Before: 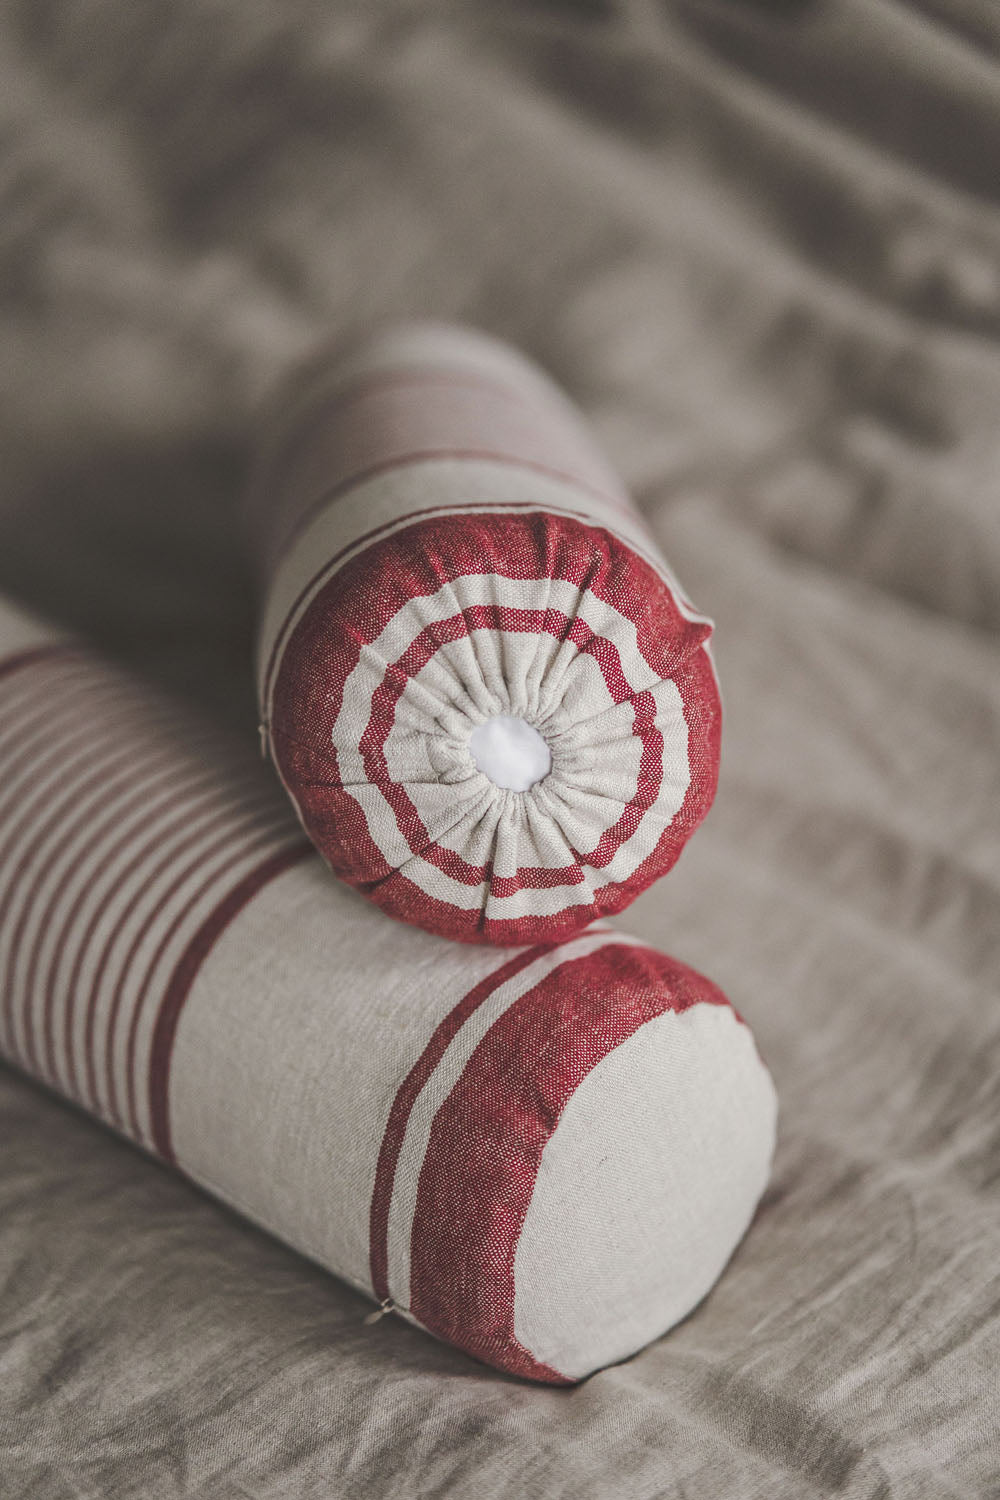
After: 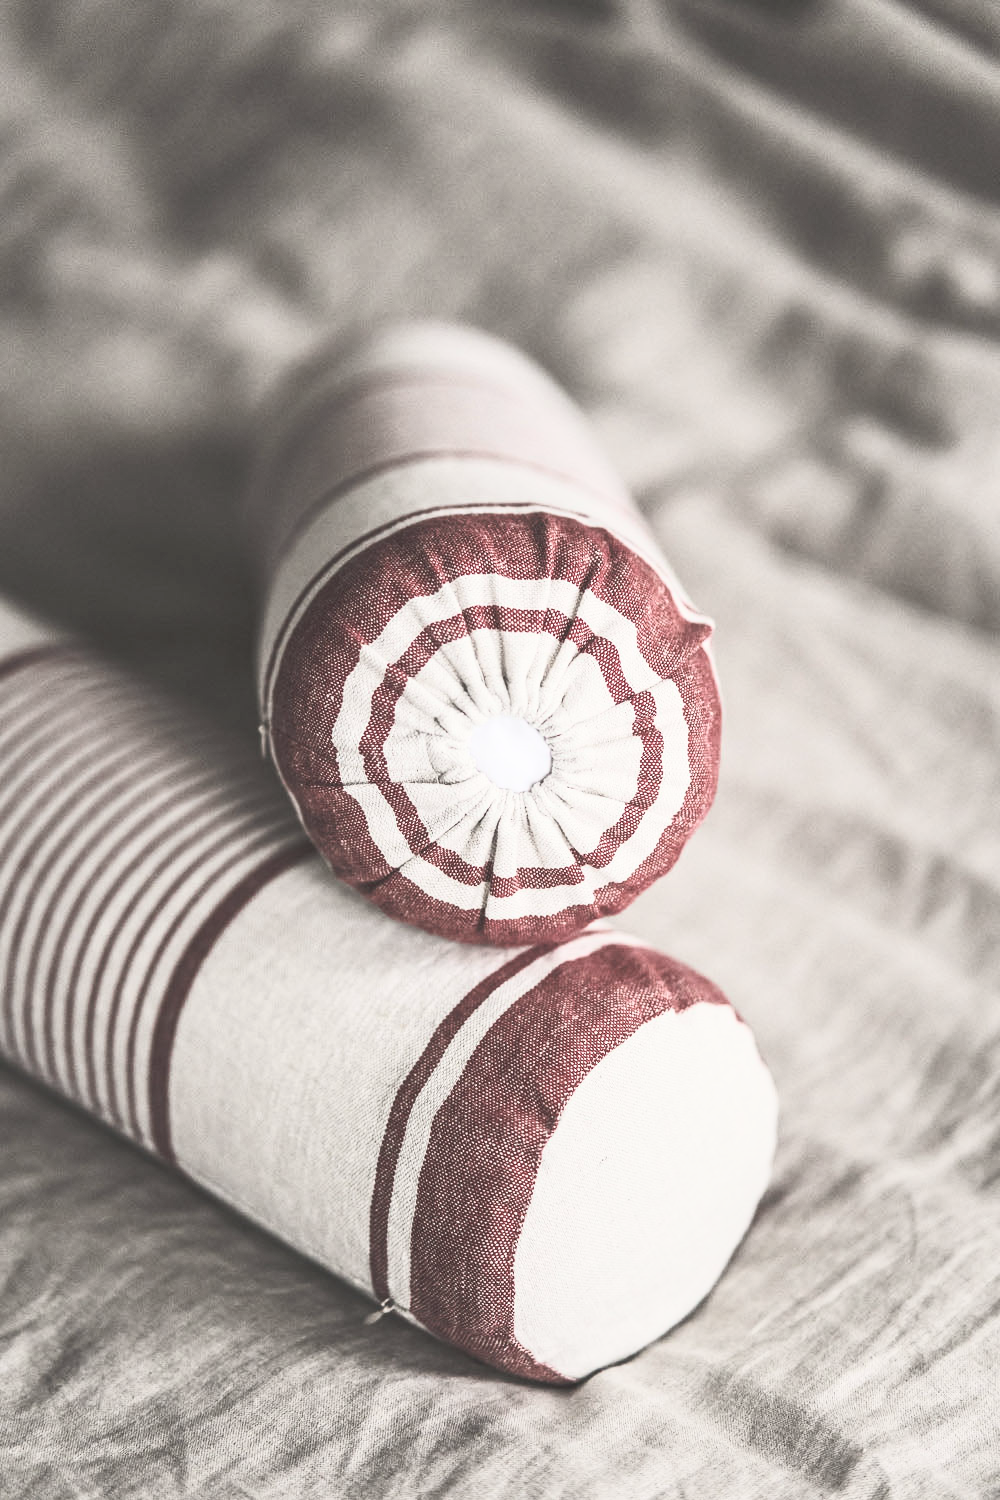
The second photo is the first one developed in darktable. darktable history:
contrast brightness saturation: contrast 0.552, brightness 0.567, saturation -0.345
